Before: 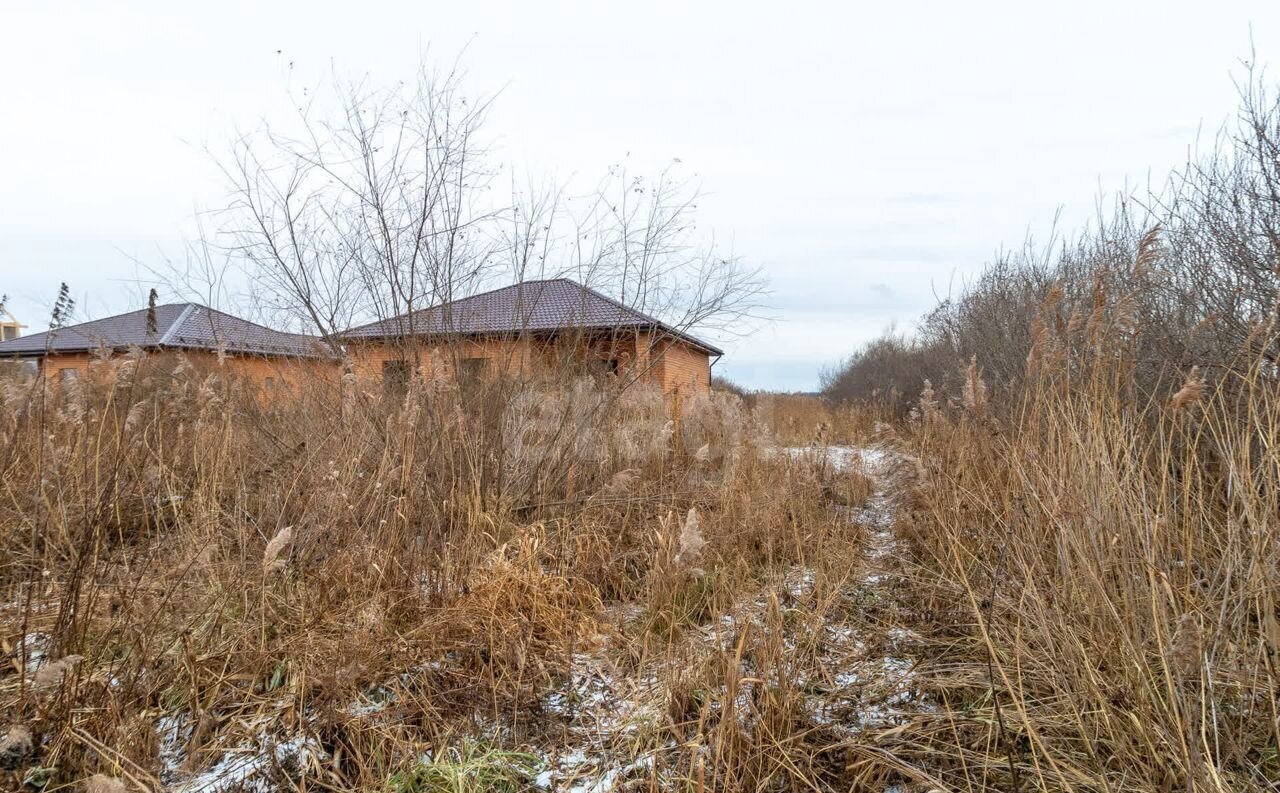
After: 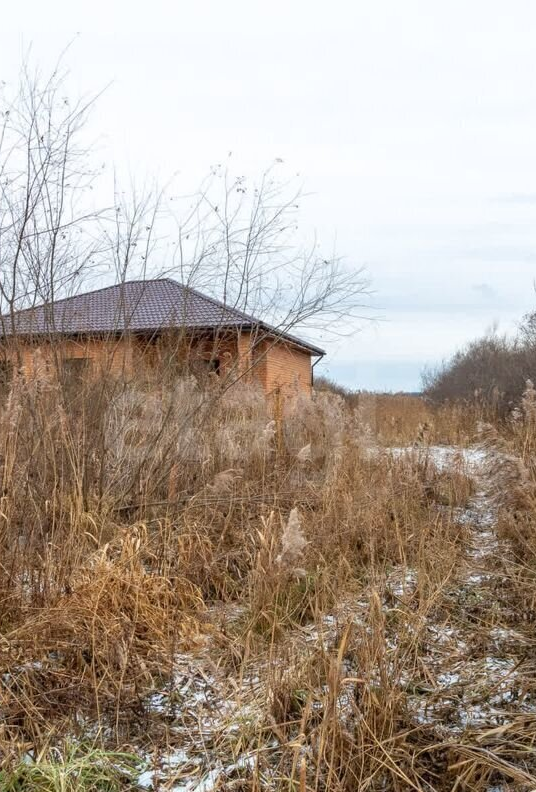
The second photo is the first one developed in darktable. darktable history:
crop: left 31.132%, right 26.934%
